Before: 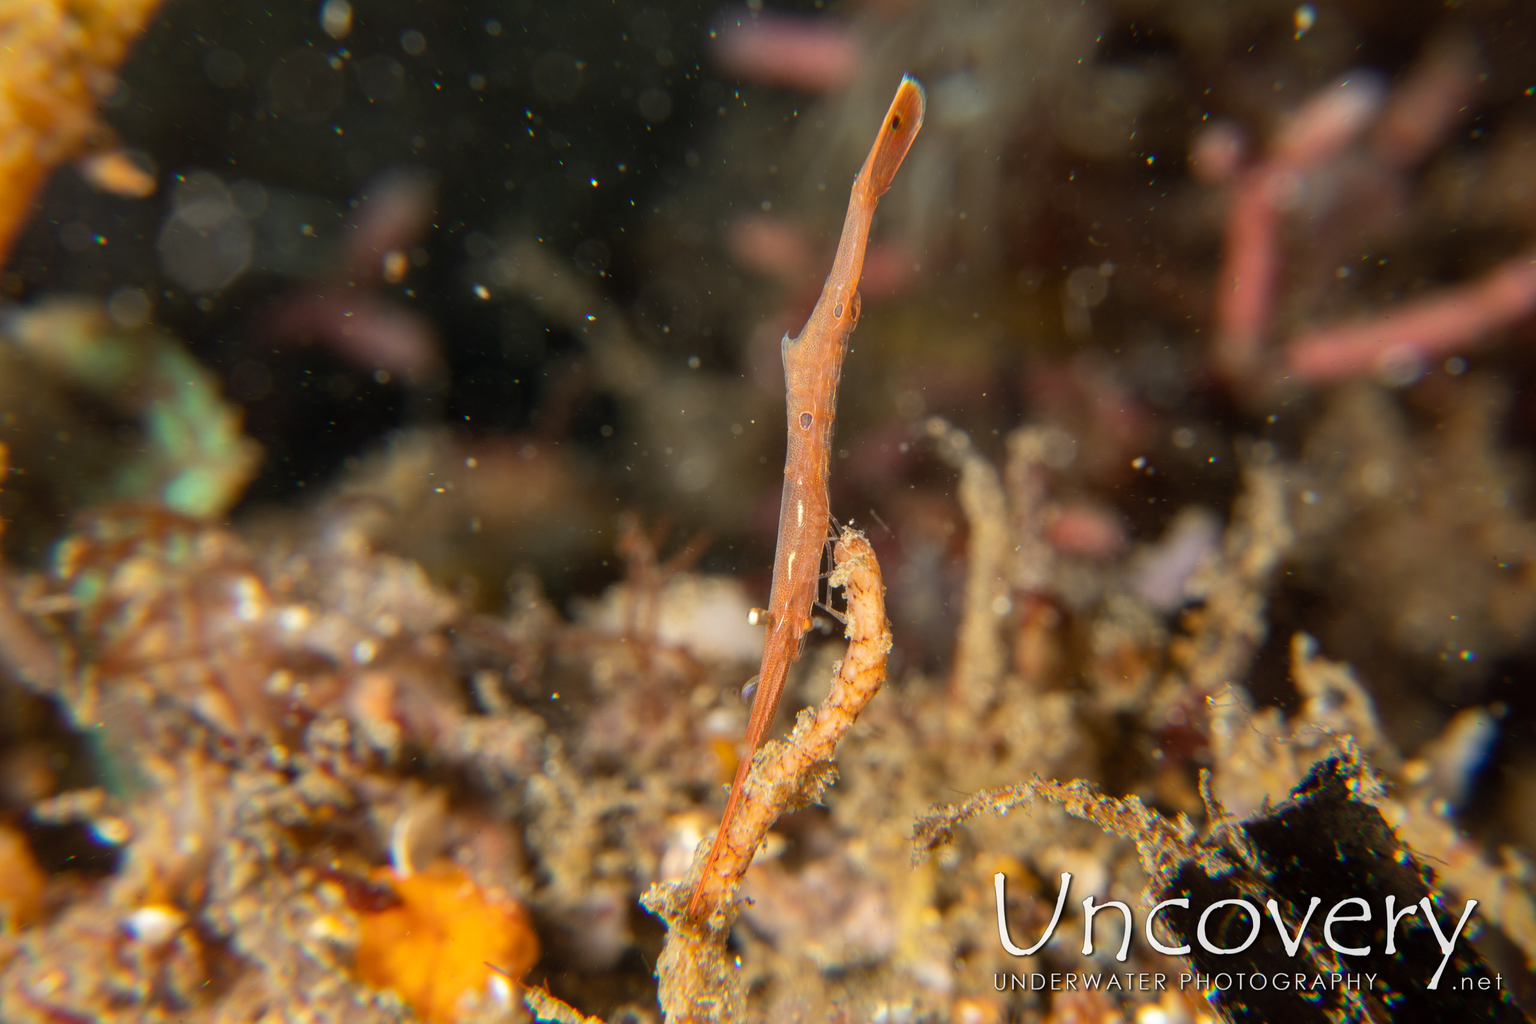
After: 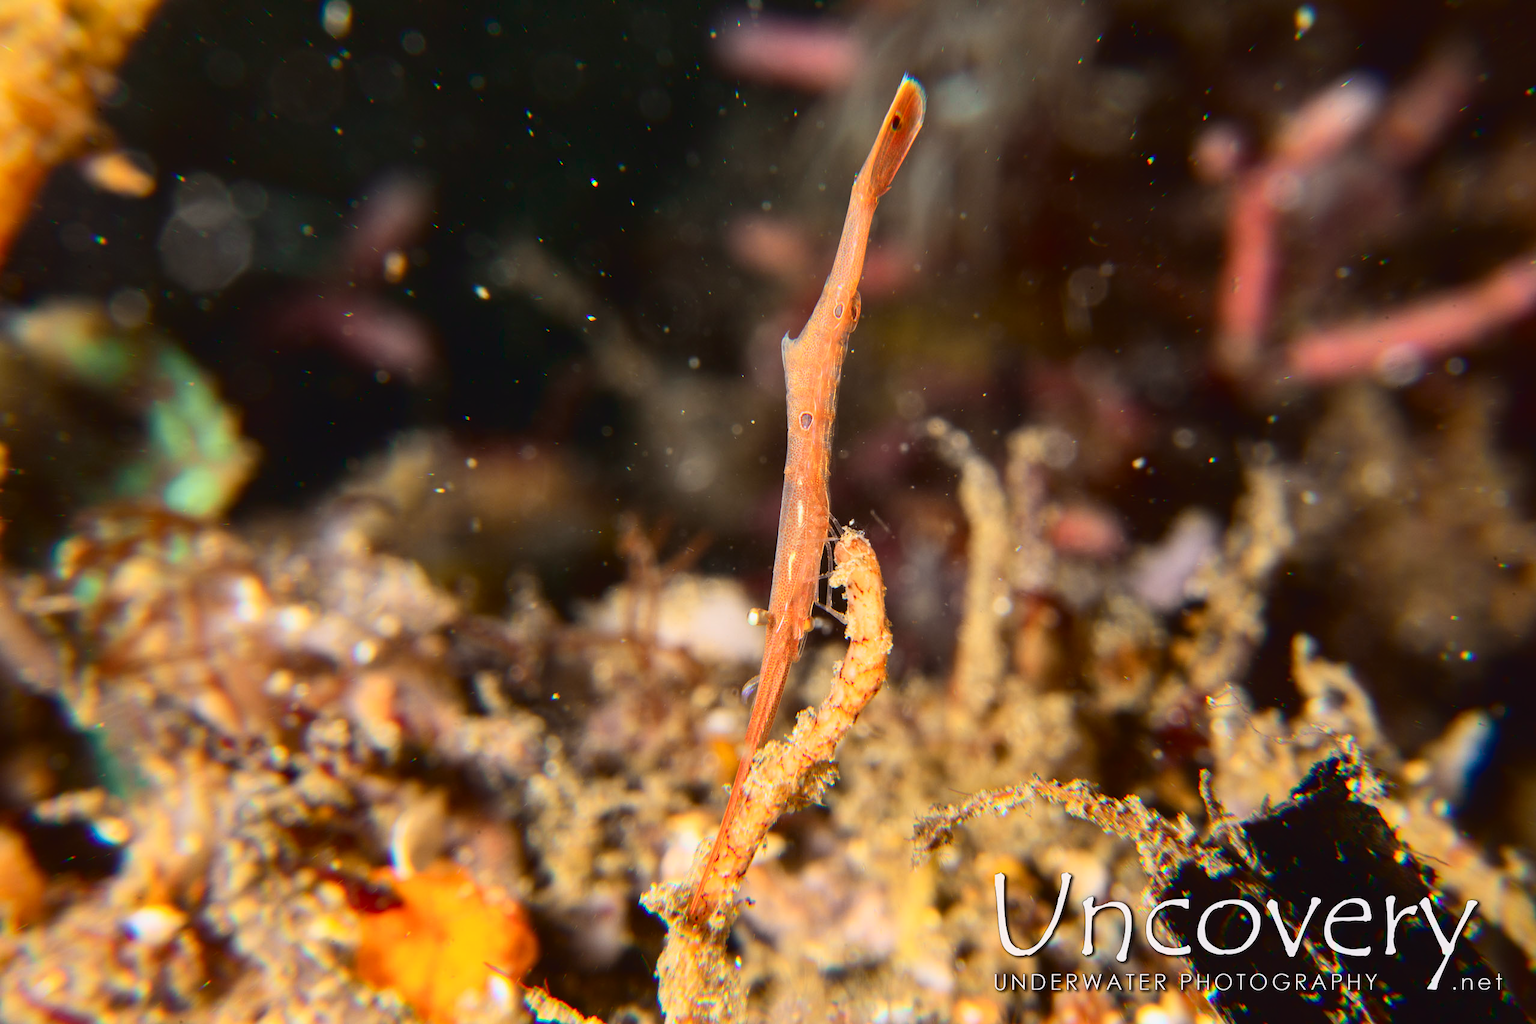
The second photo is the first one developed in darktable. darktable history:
tone curve: curves: ch0 [(0, 0.031) (0.139, 0.084) (0.311, 0.278) (0.495, 0.544) (0.718, 0.816) (0.841, 0.909) (1, 0.967)]; ch1 [(0, 0) (0.272, 0.249) (0.388, 0.385) (0.479, 0.456) (0.495, 0.497) (0.538, 0.55) (0.578, 0.595) (0.707, 0.778) (1, 1)]; ch2 [(0, 0) (0.125, 0.089) (0.353, 0.329) (0.443, 0.408) (0.502, 0.495) (0.56, 0.553) (0.608, 0.631) (1, 1)], color space Lab, independent channels, preserve colors none
exposure: compensate exposure bias true, compensate highlight preservation false
